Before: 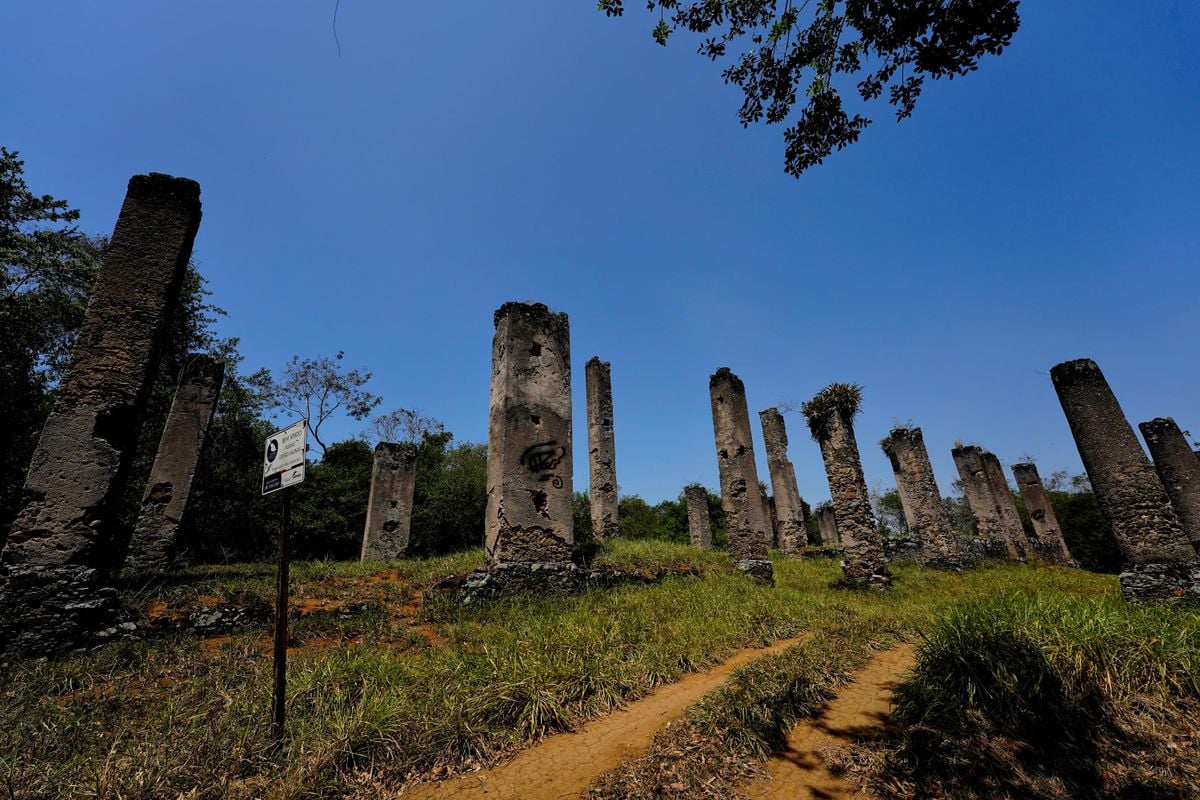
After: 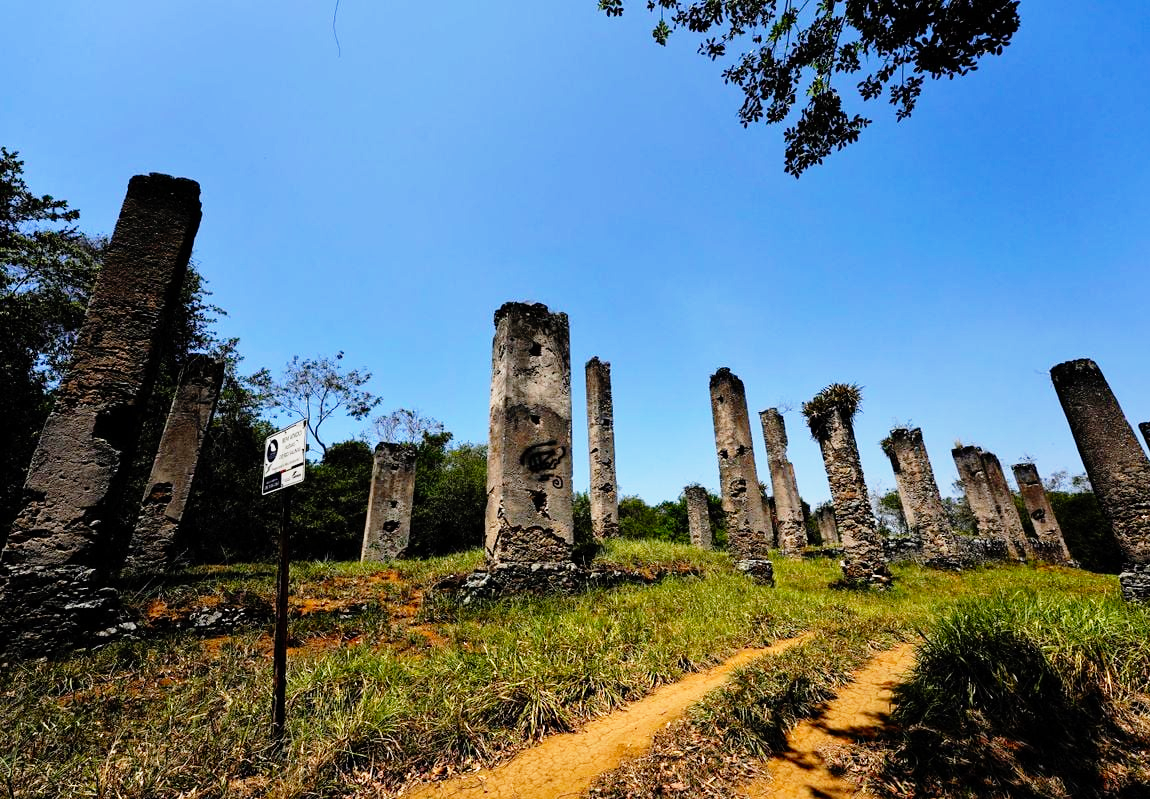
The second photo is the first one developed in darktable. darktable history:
base curve: curves: ch0 [(0, 0) (0.012, 0.01) (0.073, 0.168) (0.31, 0.711) (0.645, 0.957) (1, 1)], preserve colors none
crop: right 4.126%, bottom 0.031%
